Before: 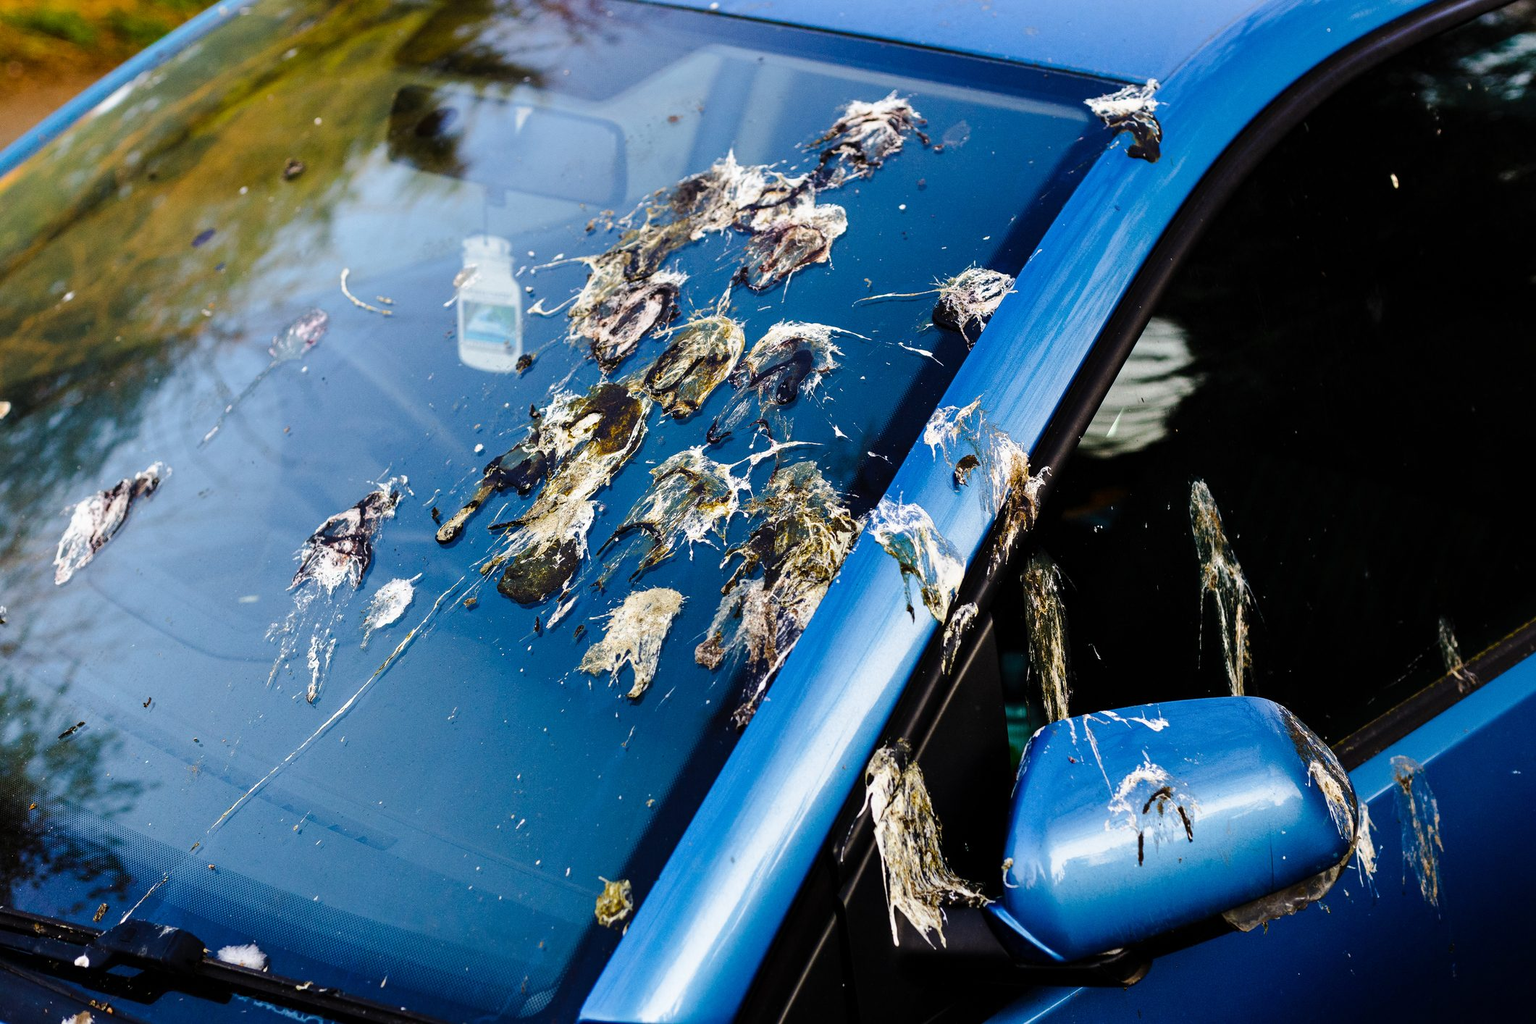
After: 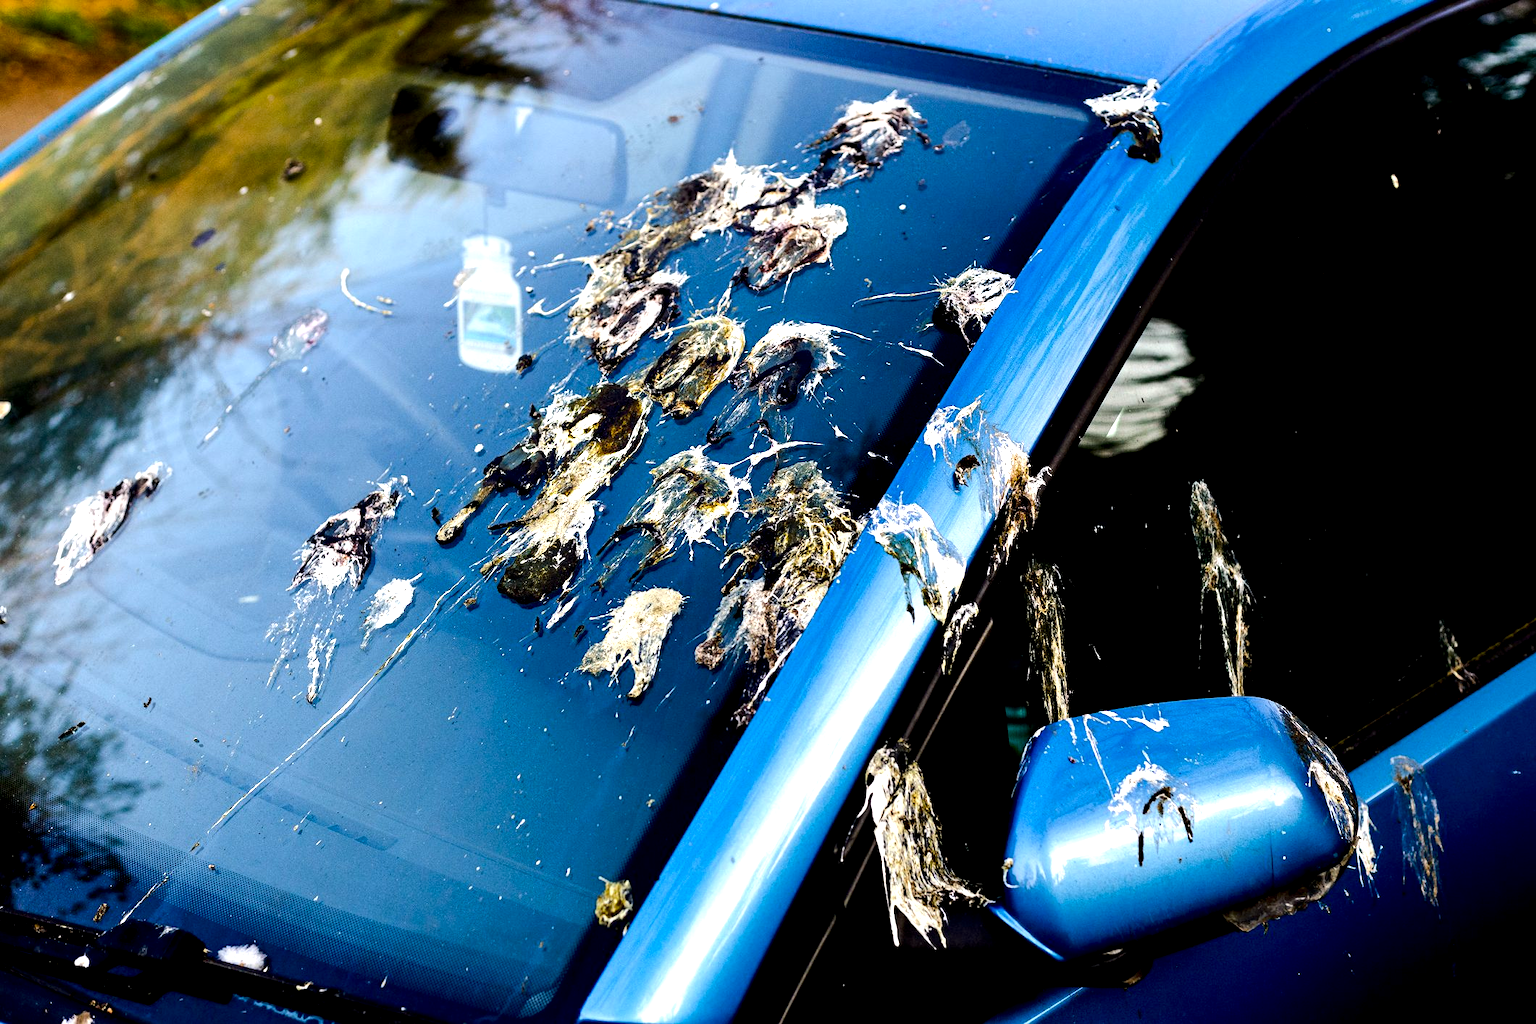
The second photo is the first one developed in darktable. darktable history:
tone equalizer: -8 EV -0.75 EV, -7 EV -0.7 EV, -6 EV -0.6 EV, -5 EV -0.4 EV, -3 EV 0.4 EV, -2 EV 0.6 EV, -1 EV 0.7 EV, +0 EV 0.75 EV, edges refinement/feathering 500, mask exposure compensation -1.57 EV, preserve details no
exposure: black level correction 0.012, compensate highlight preservation false
